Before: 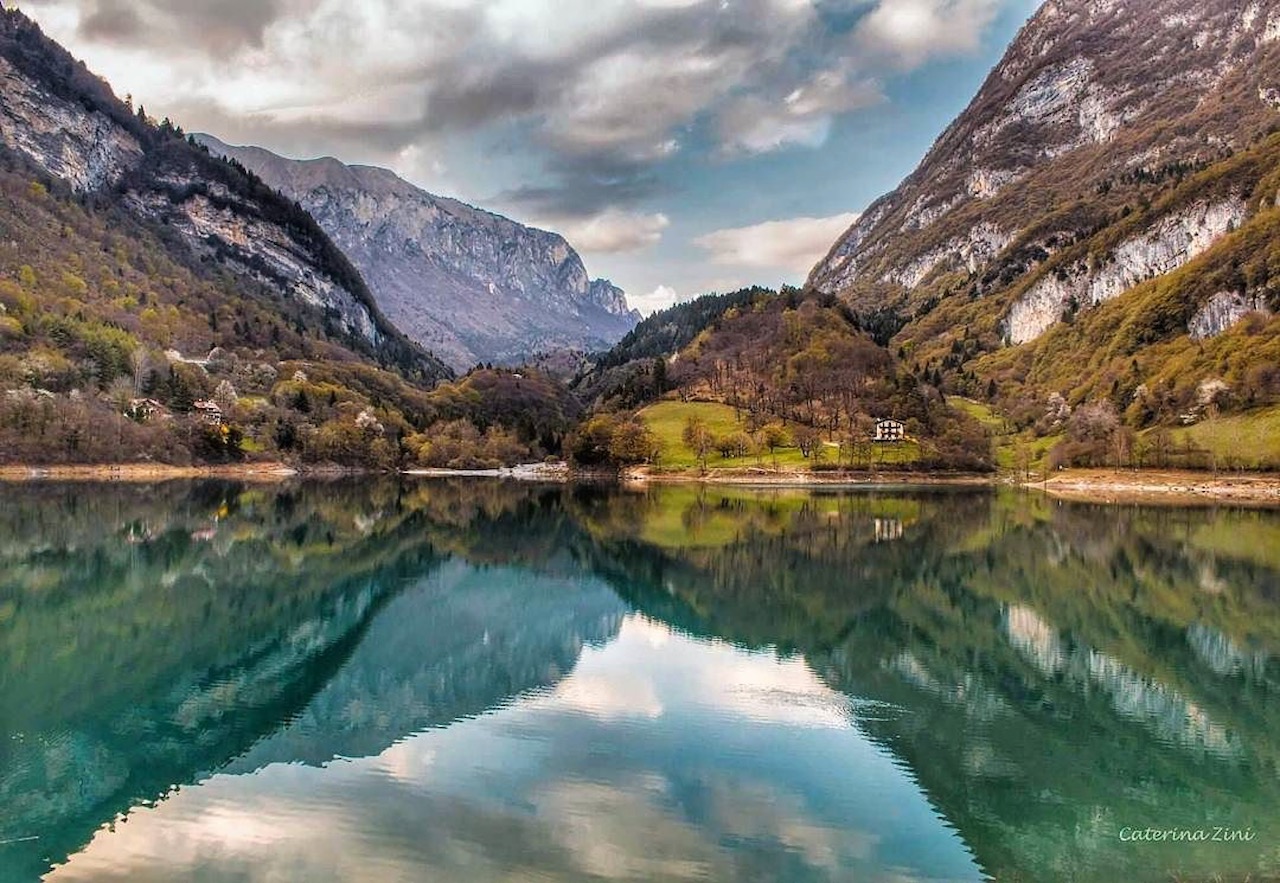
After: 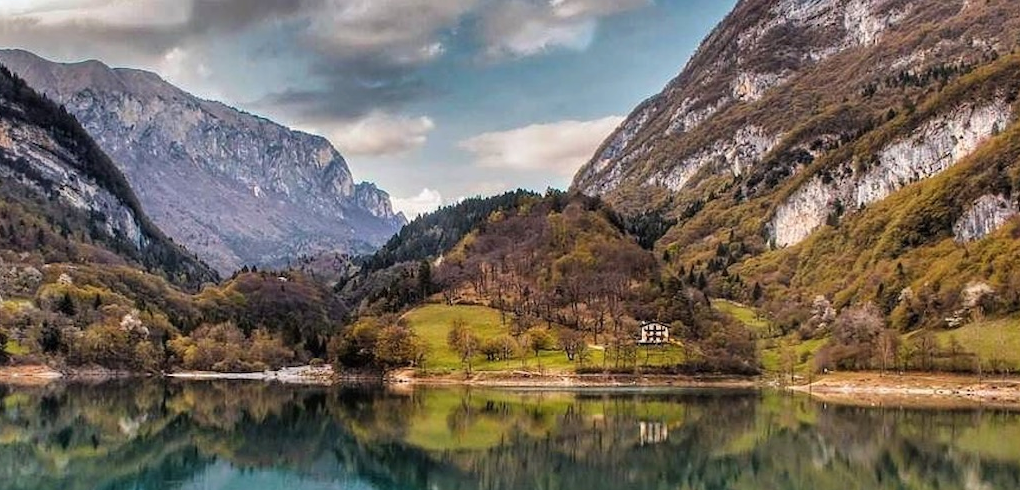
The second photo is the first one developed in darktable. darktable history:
shadows and highlights: soften with gaussian
crop: left 18.377%, top 11.079%, right 1.886%, bottom 33.38%
color correction: highlights b* 0.047, saturation 0.986
